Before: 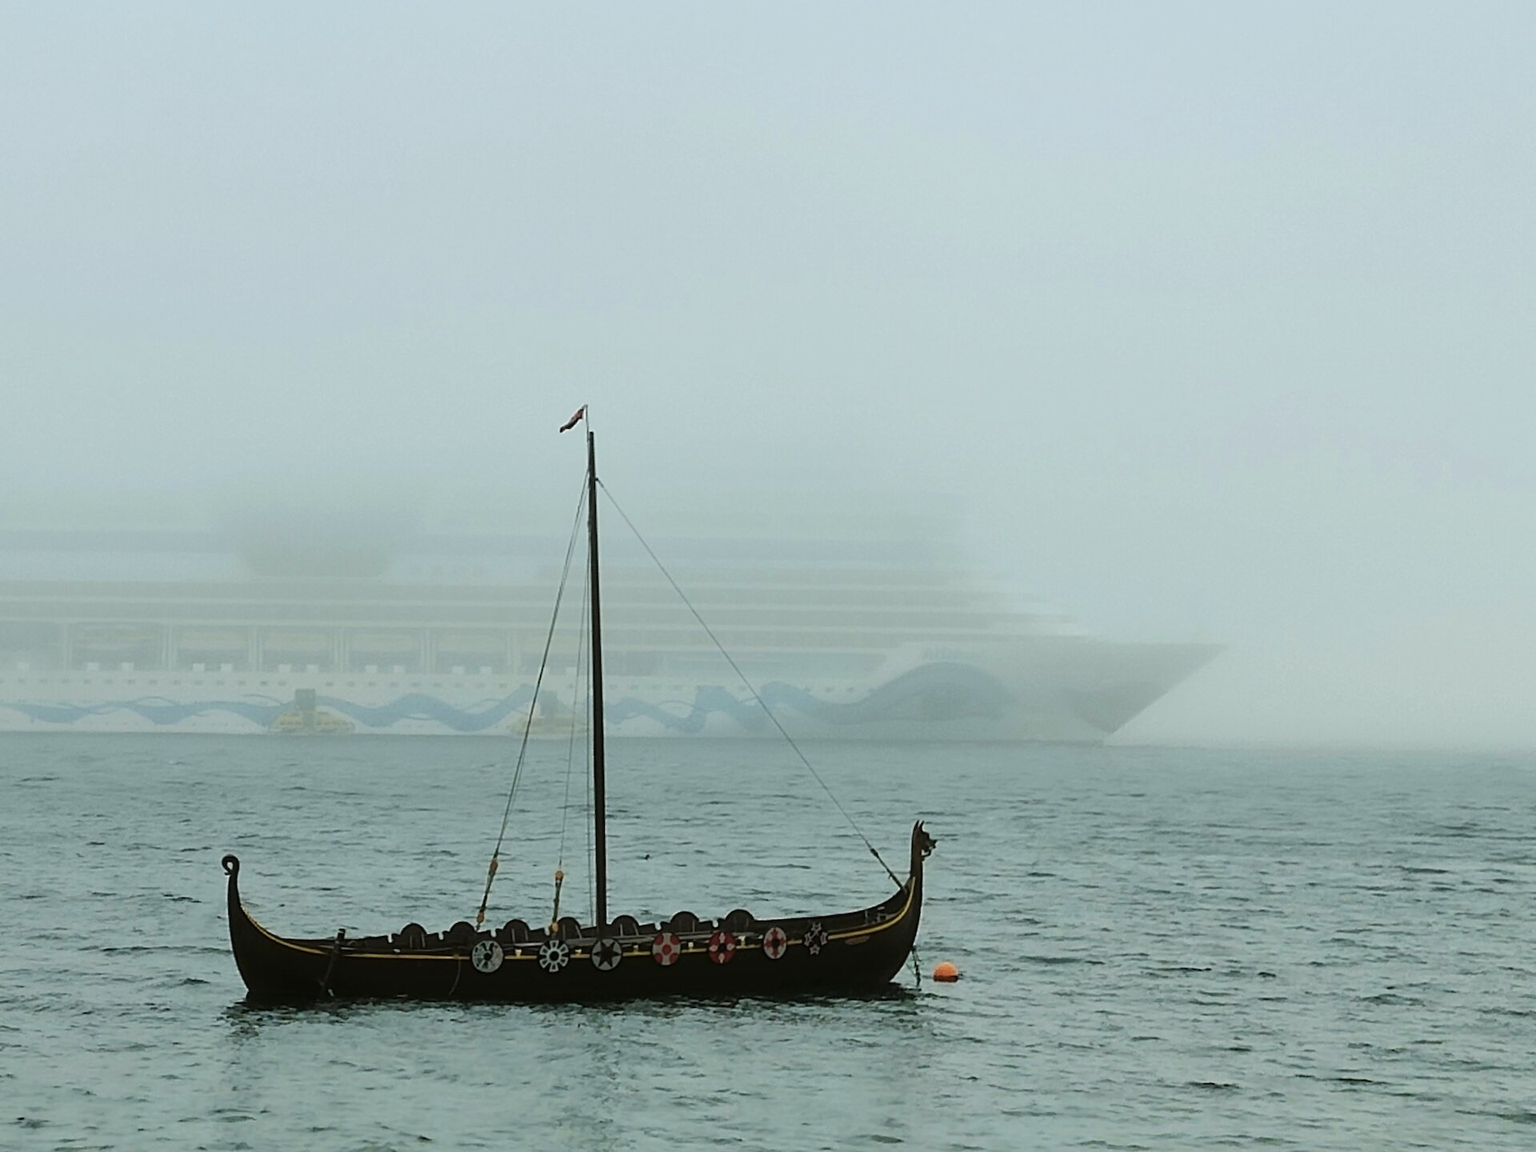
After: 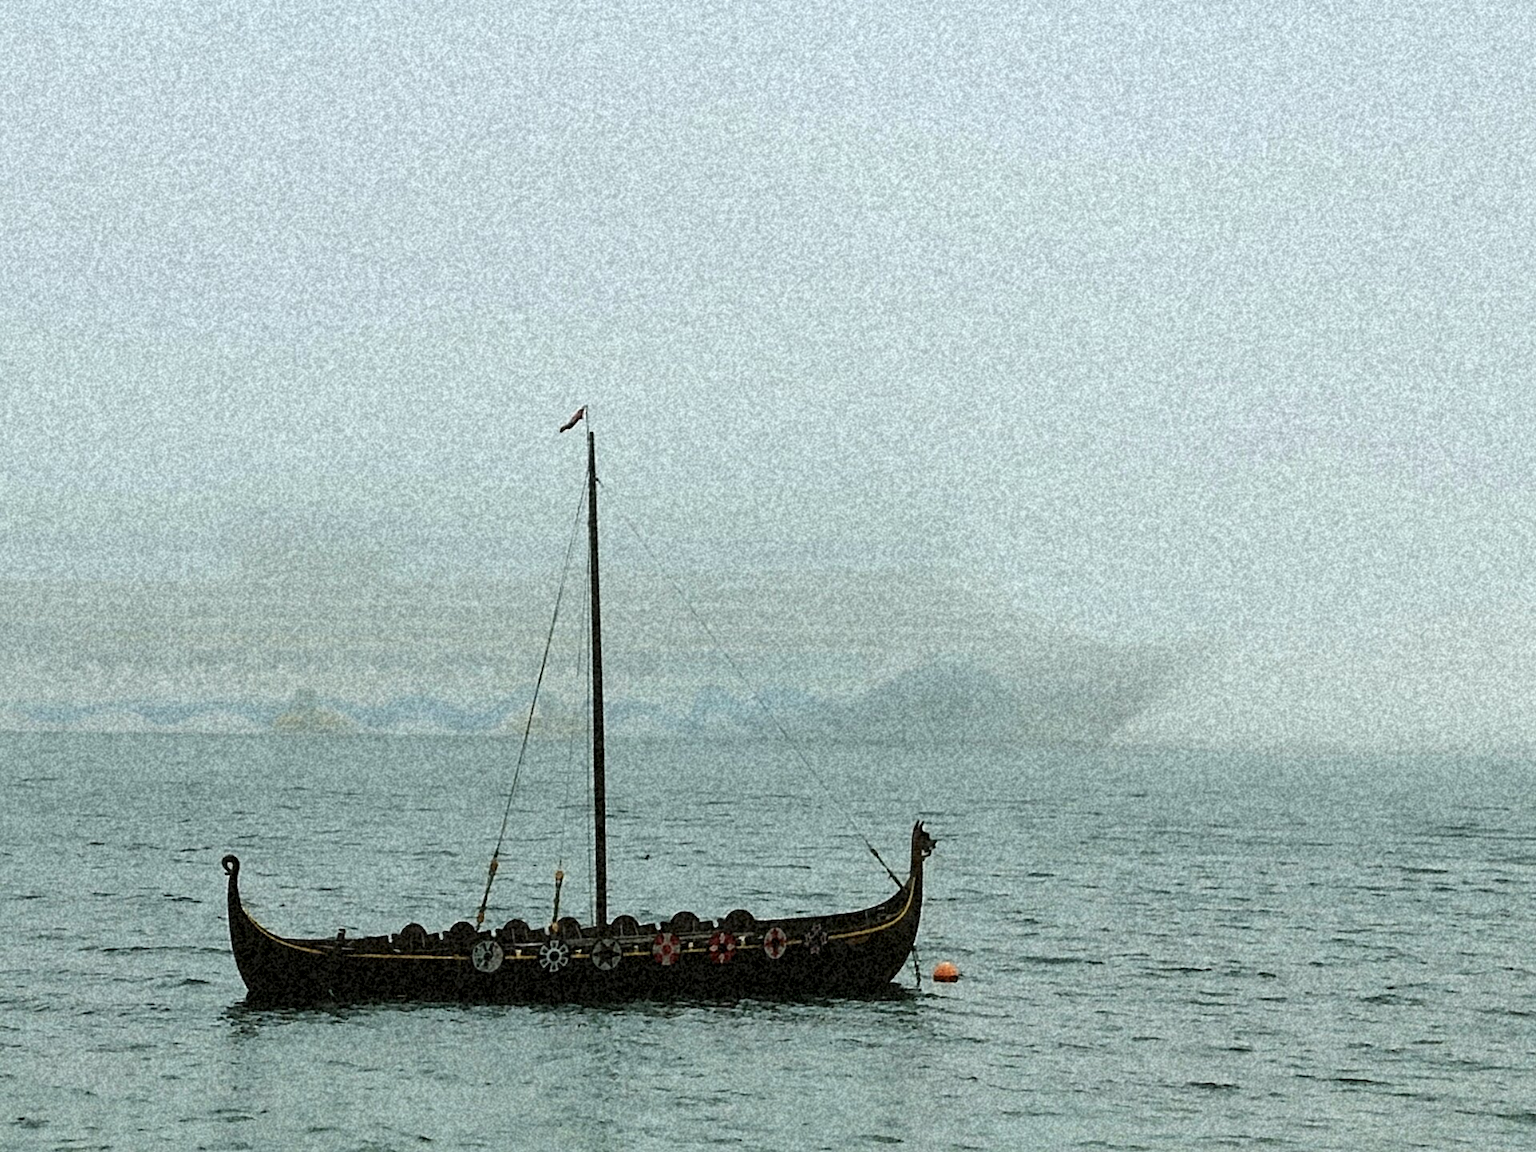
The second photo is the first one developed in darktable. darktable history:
contrast brightness saturation: contrast 0.14
grain: coarseness 46.9 ISO, strength 50.21%, mid-tones bias 0%
